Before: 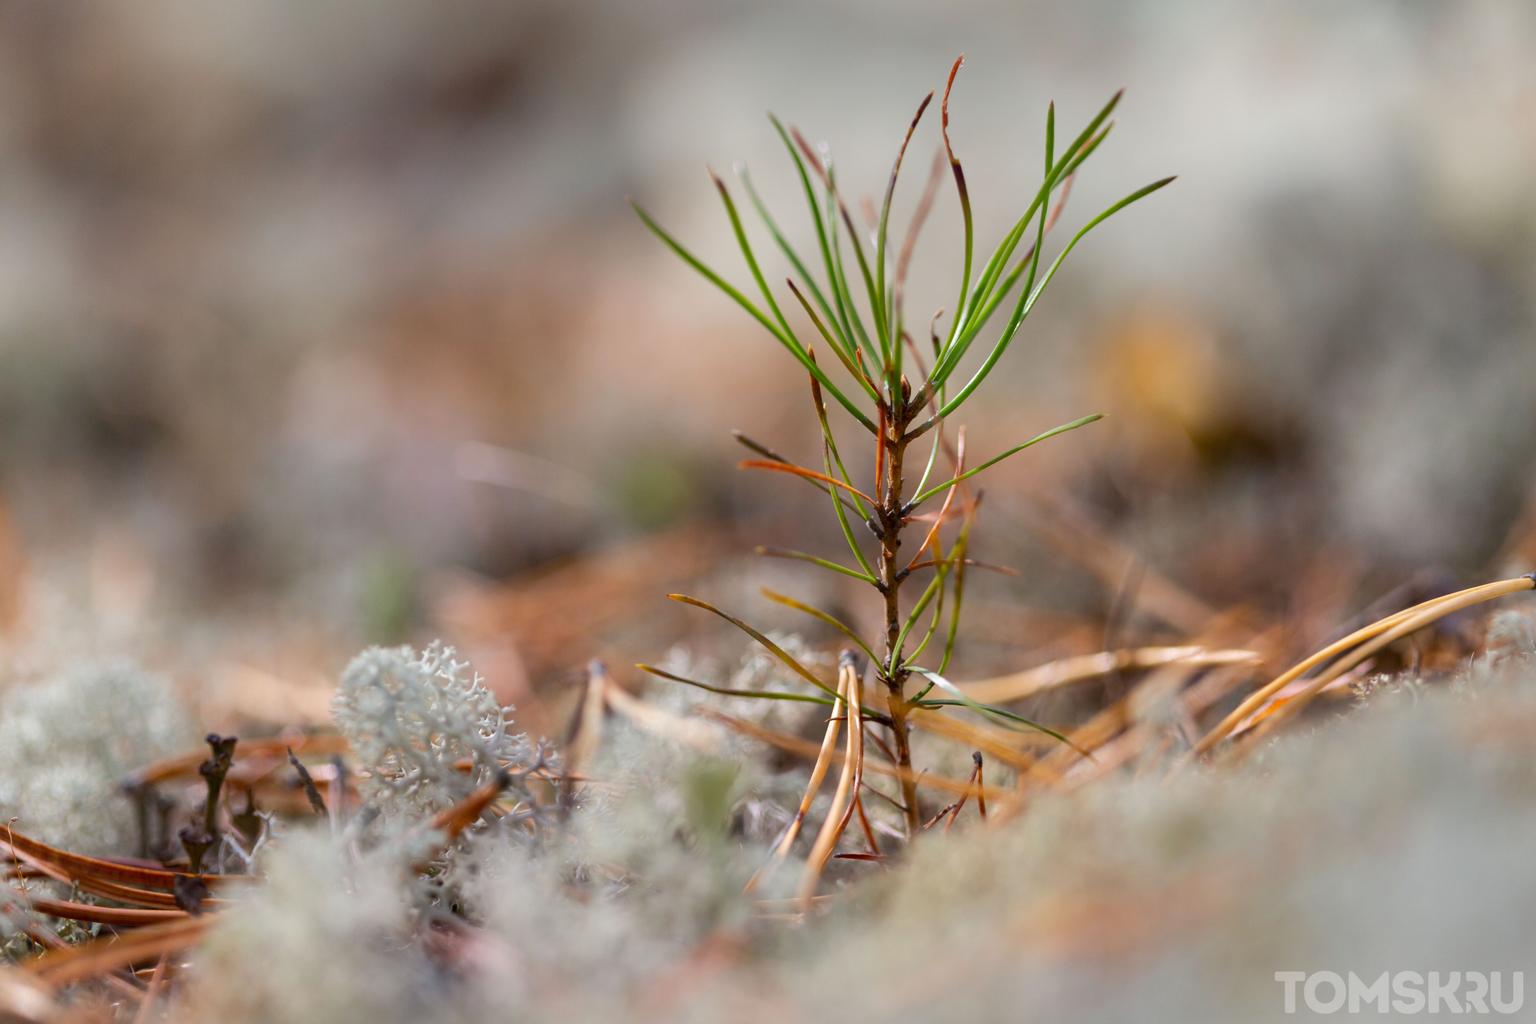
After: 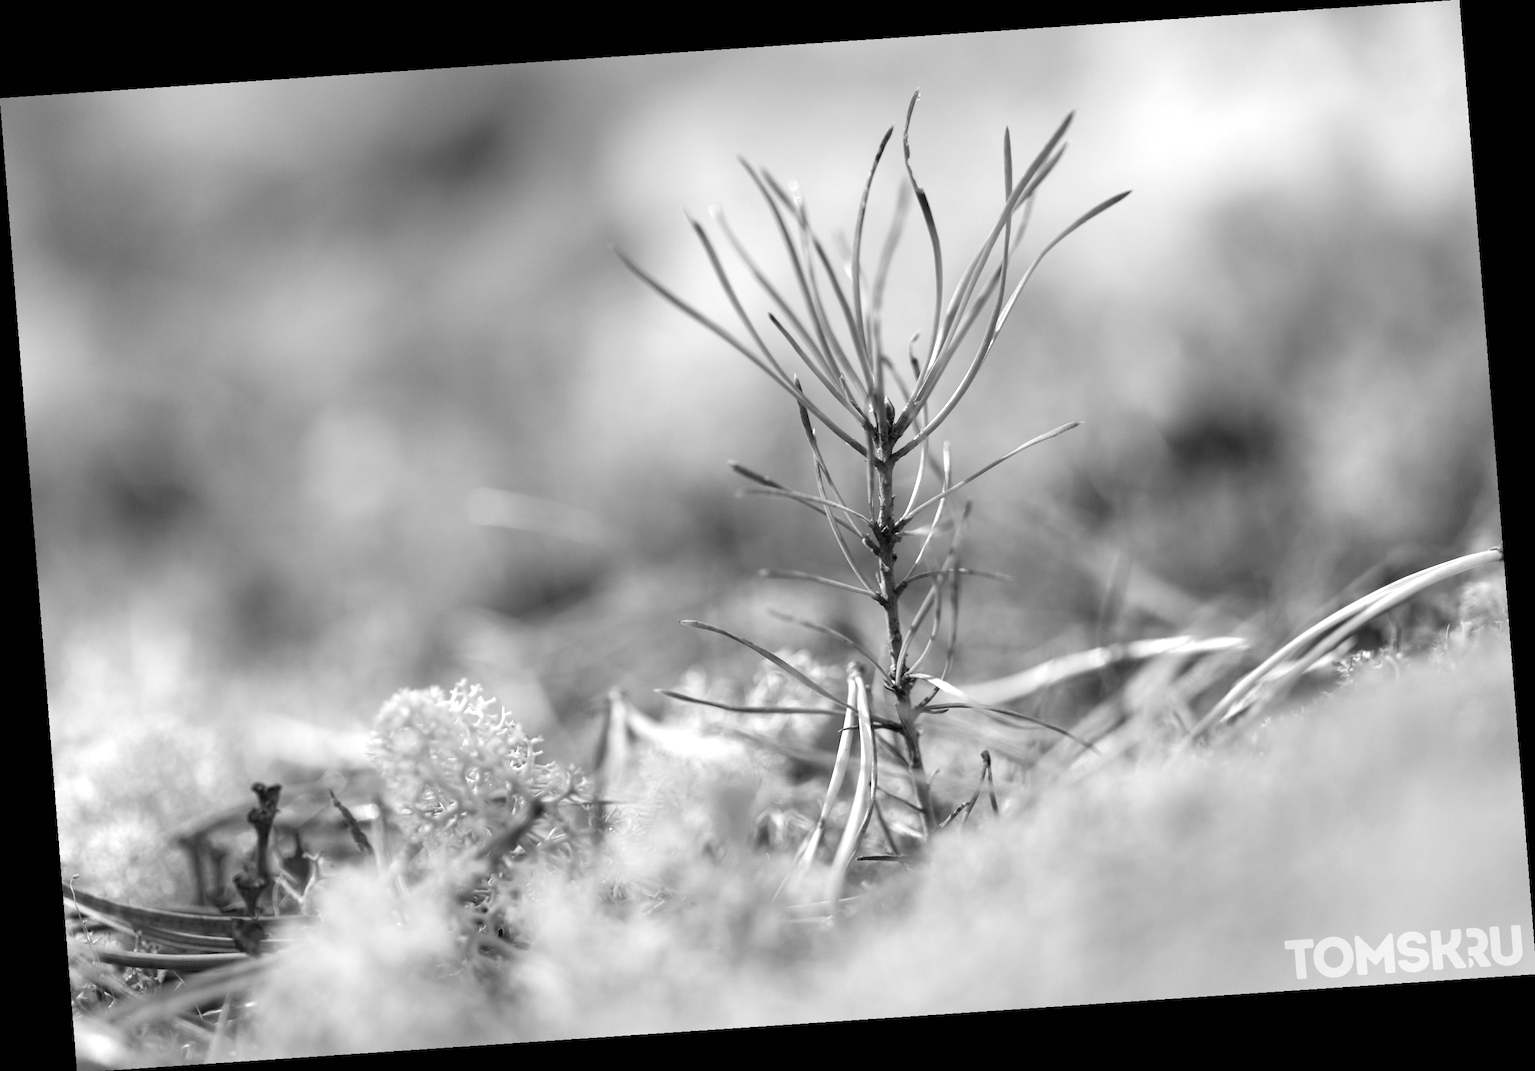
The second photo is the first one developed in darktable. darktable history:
color correction: highlights a* -6.69, highlights b* 0.49
rotate and perspective: rotation -4.2°, shear 0.006, automatic cropping off
exposure: black level correction 0, exposure 0.7 EV, compensate exposure bias true, compensate highlight preservation false
monochrome: on, module defaults
